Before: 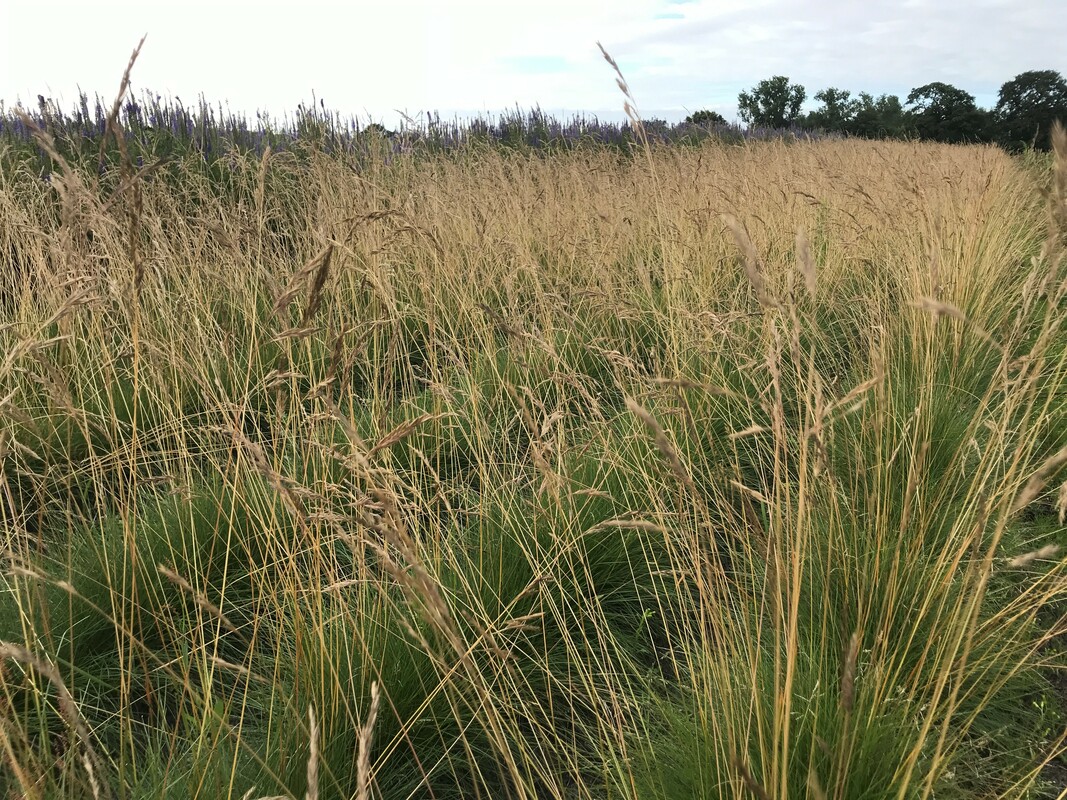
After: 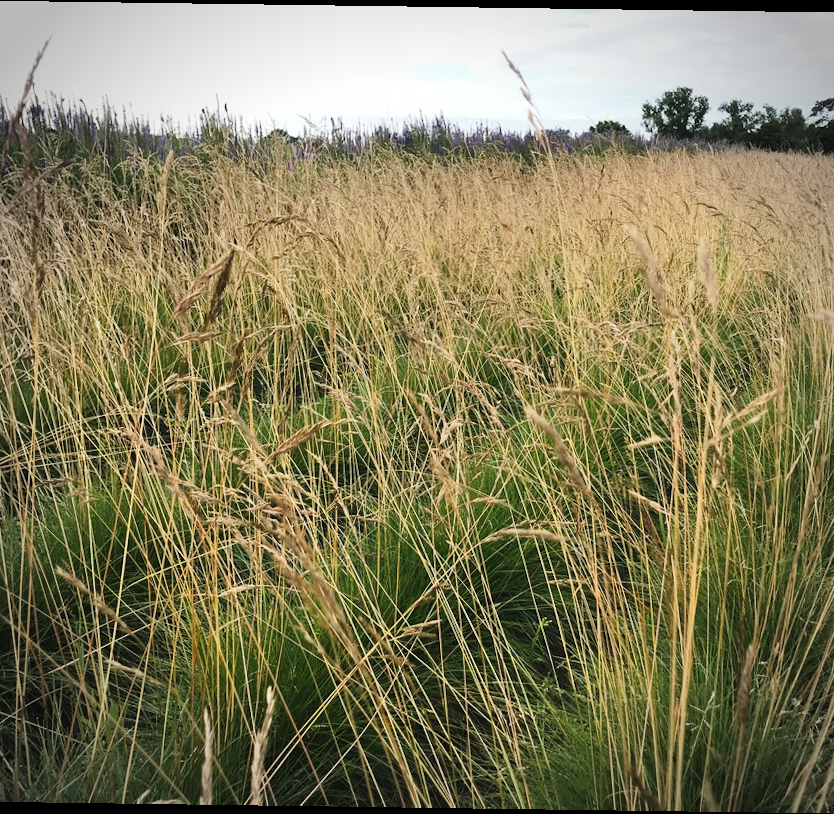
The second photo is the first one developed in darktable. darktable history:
tone curve: curves: ch0 [(0, 0) (0.003, 0.024) (0.011, 0.032) (0.025, 0.041) (0.044, 0.054) (0.069, 0.069) (0.1, 0.09) (0.136, 0.116) (0.177, 0.162) (0.224, 0.213) (0.277, 0.278) (0.335, 0.359) (0.399, 0.447) (0.468, 0.543) (0.543, 0.621) (0.623, 0.717) (0.709, 0.807) (0.801, 0.876) (0.898, 0.934) (1, 1)], preserve colors none
vignetting: automatic ratio true
crop: left 9.88%, right 12.664%
rotate and perspective: rotation 0.8°, automatic cropping off
